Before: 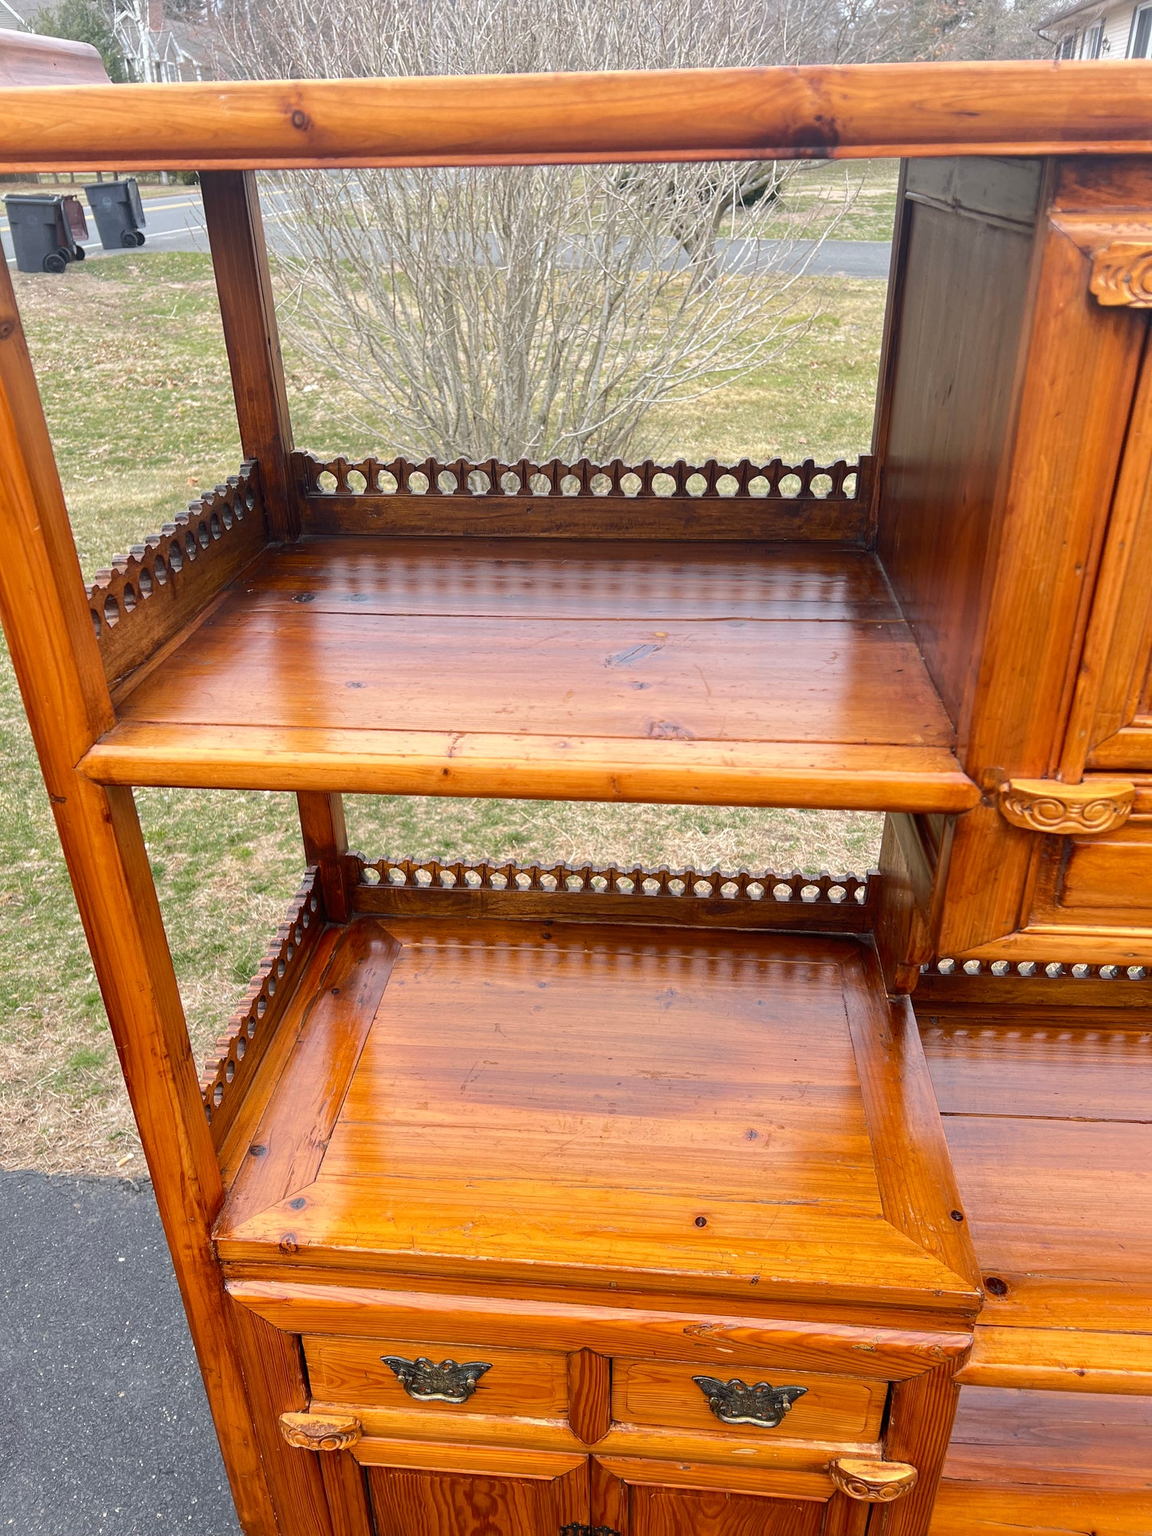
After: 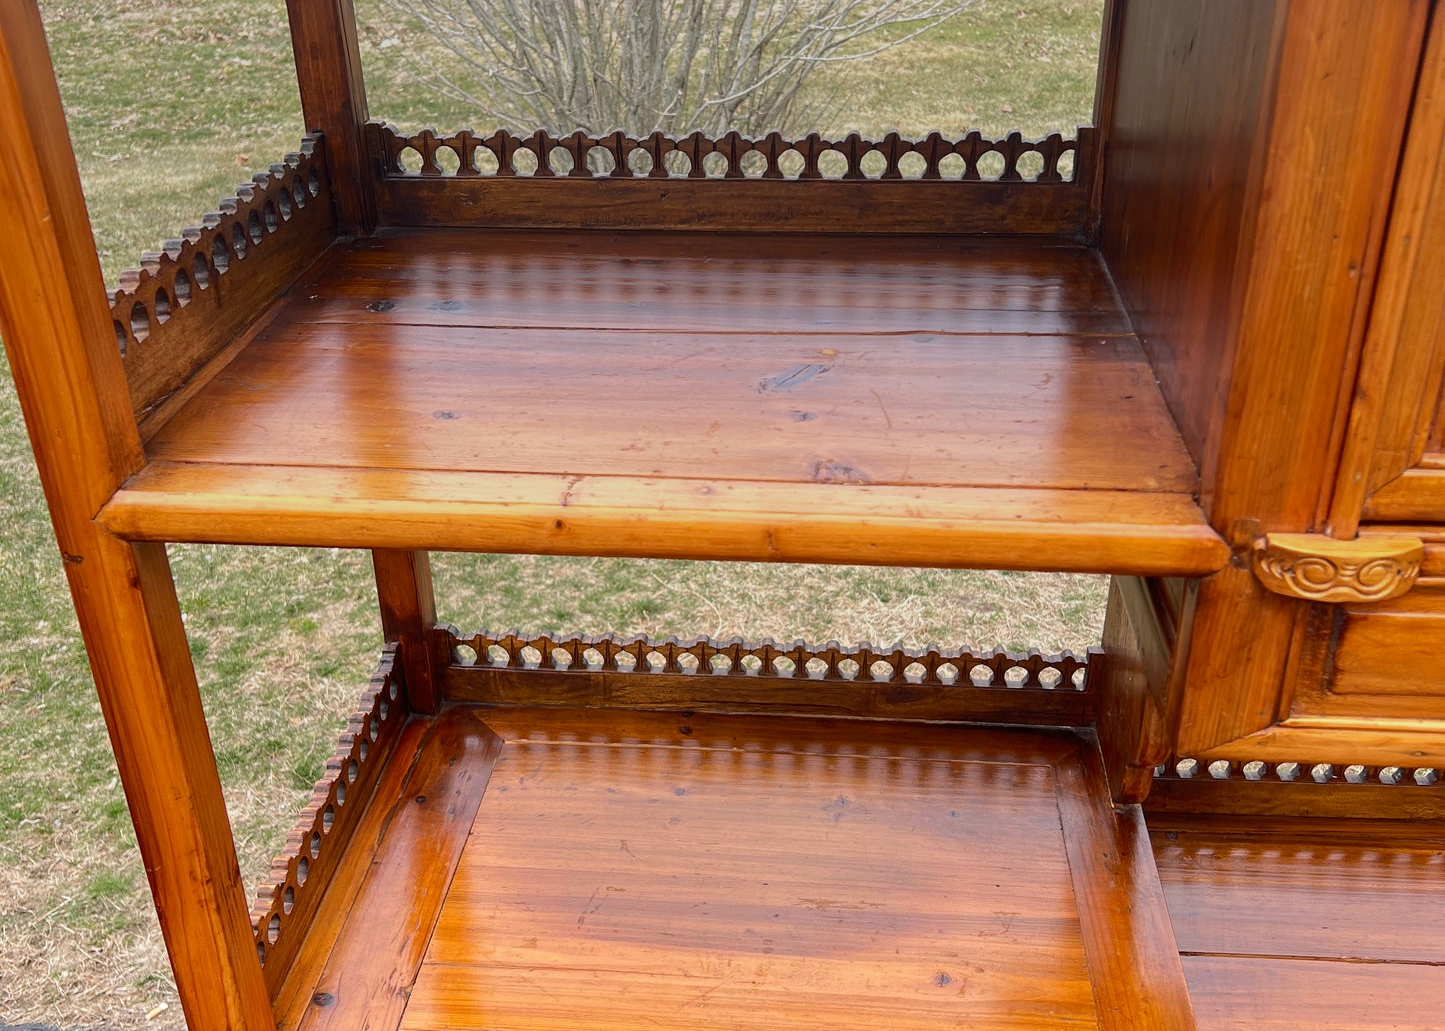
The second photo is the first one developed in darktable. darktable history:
crop and rotate: top 23.043%, bottom 23.437%
graduated density: rotation -0.352°, offset 57.64
